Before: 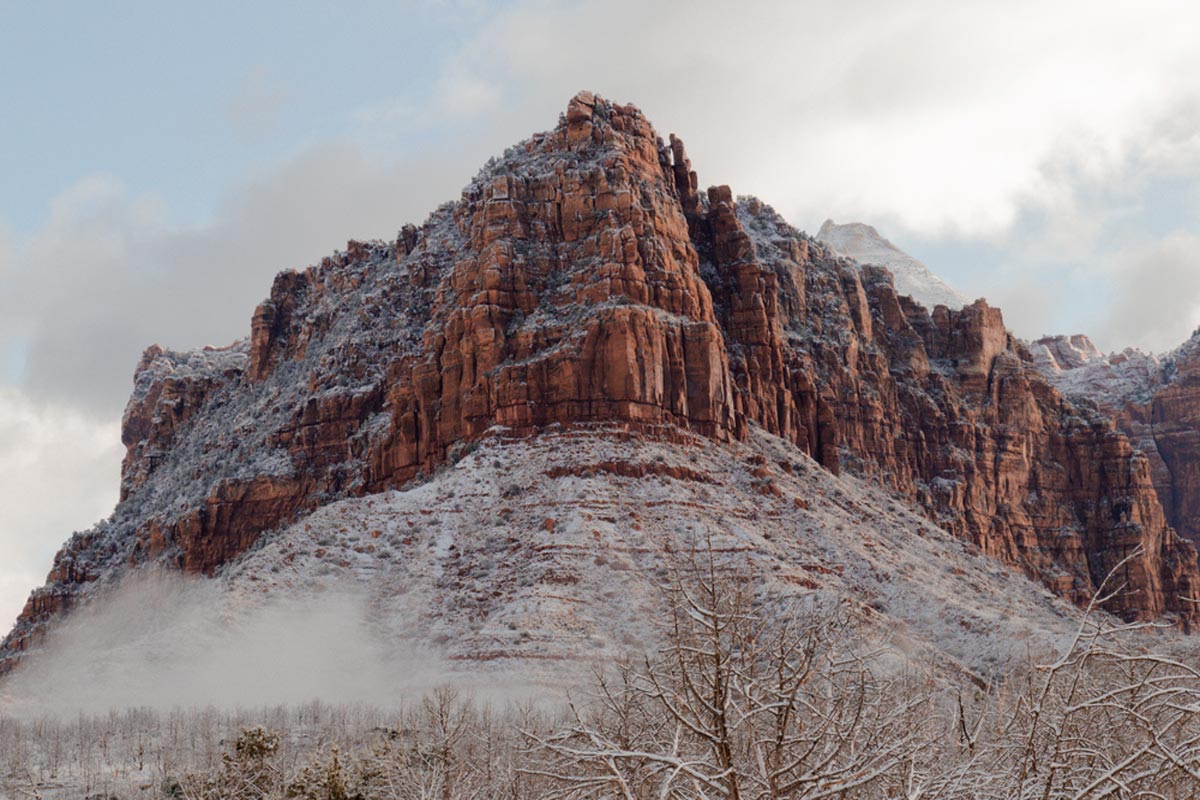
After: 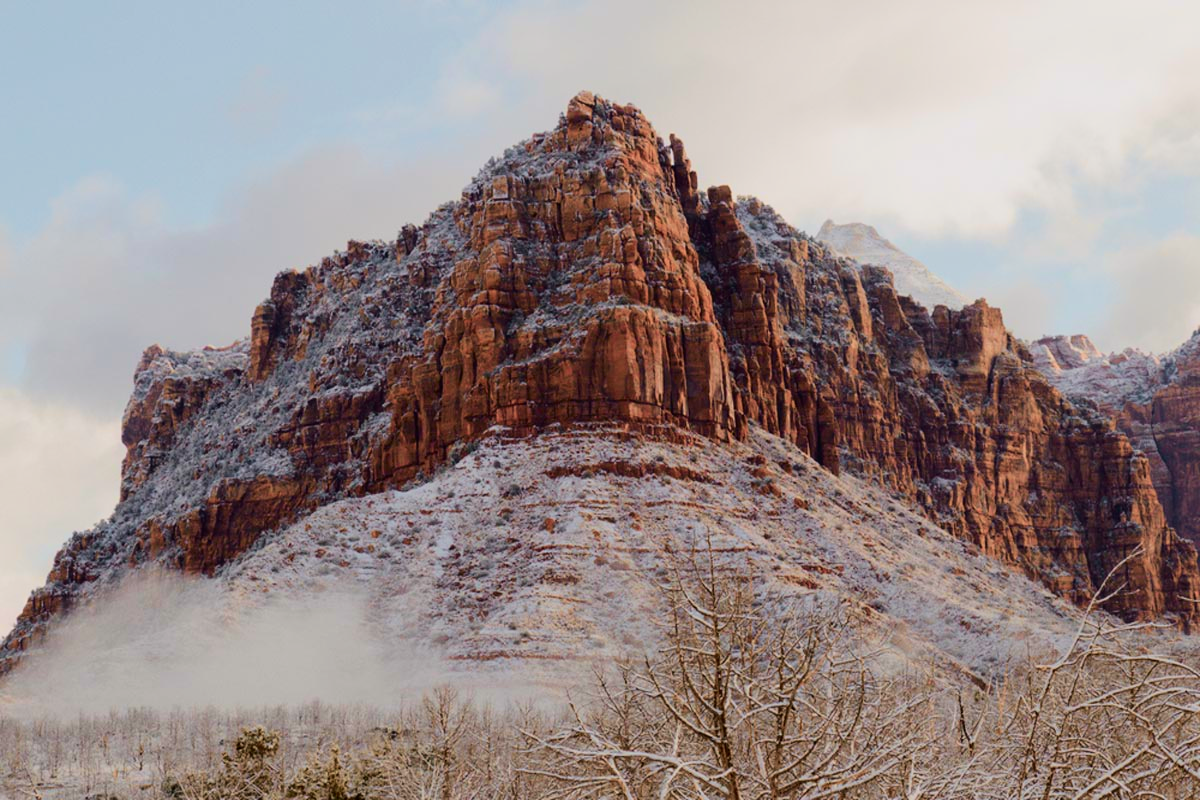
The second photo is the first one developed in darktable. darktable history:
tone curve: curves: ch0 [(0, 0) (0.091, 0.066) (0.184, 0.16) (0.491, 0.519) (0.748, 0.765) (1, 0.919)]; ch1 [(0, 0) (0.179, 0.173) (0.322, 0.32) (0.424, 0.424) (0.502, 0.504) (0.56, 0.575) (0.631, 0.675) (0.777, 0.806) (1, 1)]; ch2 [(0, 0) (0.434, 0.447) (0.497, 0.498) (0.539, 0.566) (0.676, 0.691) (1, 1)], color space Lab, independent channels, preserve colors none
velvia: on, module defaults
